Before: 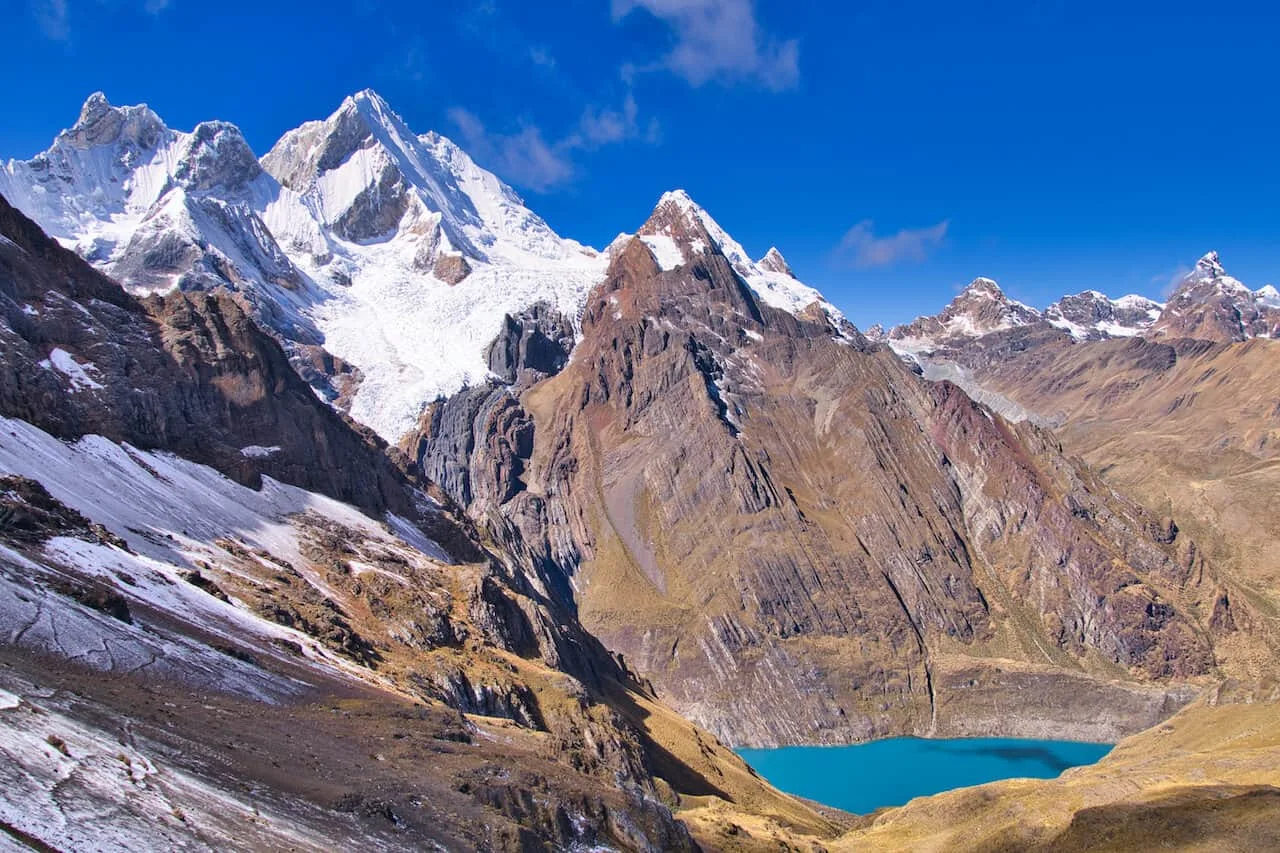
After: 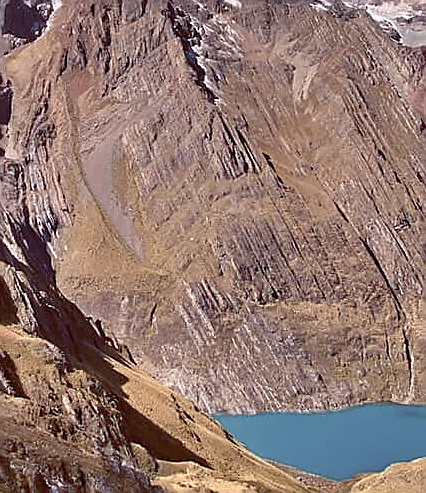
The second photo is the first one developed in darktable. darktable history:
color balance rgb: highlights gain › chroma 1.602%, highlights gain › hue 55.06°, global offset › chroma 0.407%, global offset › hue 31.47°, perceptual saturation grading › global saturation -31.989%
sharpen: radius 1.423, amount 1.242, threshold 0.838
crop: left 40.808%, top 39.271%, right 25.849%, bottom 2.917%
